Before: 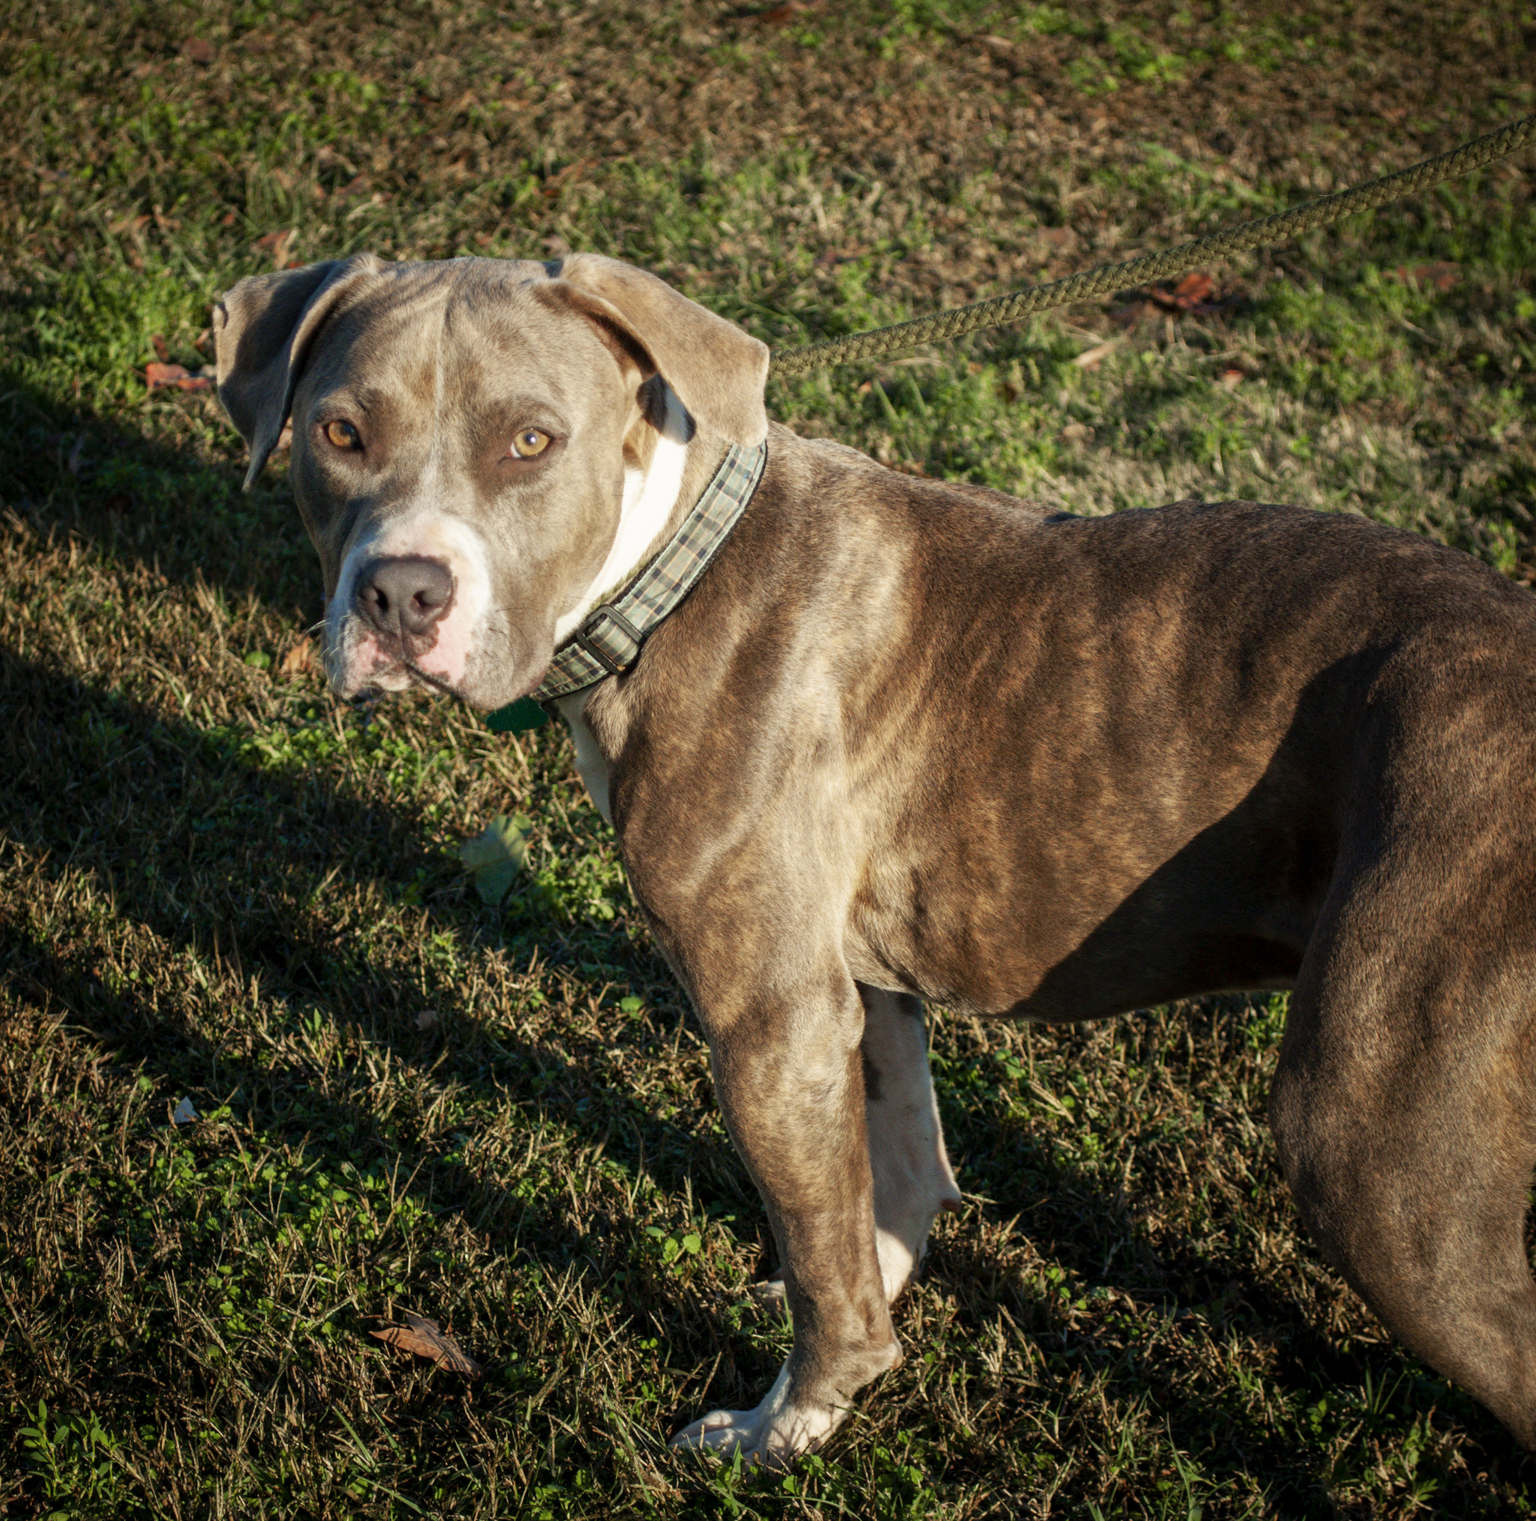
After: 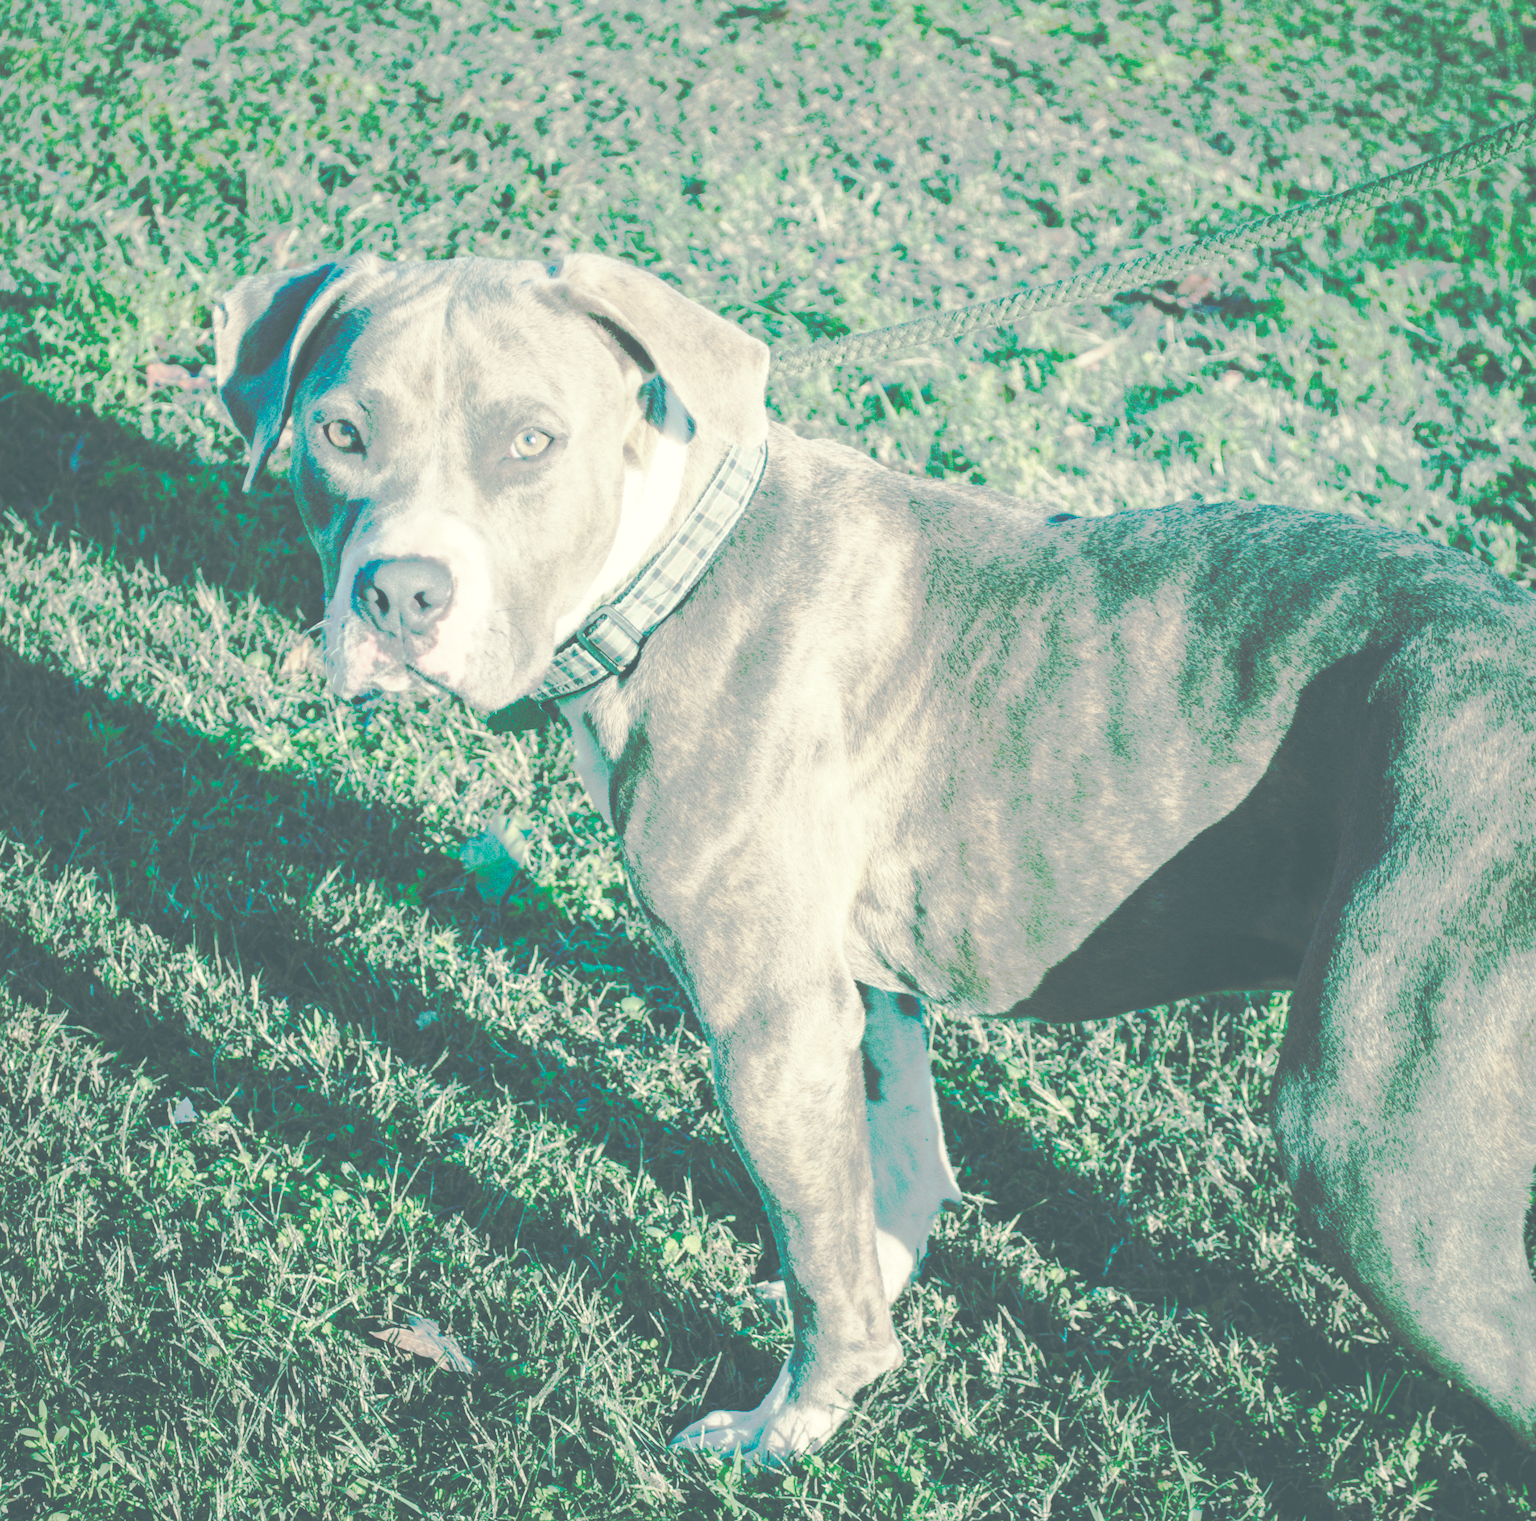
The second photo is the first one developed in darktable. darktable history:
tone curve: curves: ch0 [(0, 0) (0.003, 0.003) (0.011, 0.011) (0.025, 0.025) (0.044, 0.044) (0.069, 0.068) (0.1, 0.099) (0.136, 0.134) (0.177, 0.175) (0.224, 0.222) (0.277, 0.274) (0.335, 0.331) (0.399, 0.394) (0.468, 0.463) (0.543, 0.691) (0.623, 0.746) (0.709, 0.804) (0.801, 0.865) (0.898, 0.931) (1, 1)], preserve colors none
color look up table: target L [98.97, 98.6, 98.11, 94.32, 90, 93.67, 95.59, 93.44, 87.82, 90.29, 84.46, 73.66, 68.13, 64.51, 48.61, 200, 98.35, 89.59, 86.54, 87.17, 80.78, 75.92, 78.84, 75.65, 56.91, 67.48, 51.92, 44.36, 41.57, 98.87, 98.4, 94.89, 84.47, 81.46, 80.64, 76.71, 63.97, 58.03, 60.57, 59.33, 59.37, 56.24, 43.65, 34.71, 99.08, 92.05, 87.3, 84.67, 63.52], target a [-2.275, -6.881, -7.804, -27.25, -53.3, -26.57, -15.9, -1.794, -46.76, -19.92, -61.04, -23.92, -43.18, -34, -22.85, 0, -4.186, 11.57, 6.193, 10.57, 30.58, 32.2, 26.73, 0.836, 50.05, -8.674, 42.7, 11.86, -5.824, -0.973, 0.093, 6.55, 28.06, 21.64, 3.376, -9.518, 61.83, 54.81, -4.1, 19.59, 1.116, -10.03, 21.36, 7.588, -1.551, -26.46, -43.99, -18.21, -20.75], target b [10.22, 30.88, 35.66, 2.294, 14.52, 22.39, 17.76, 31.96, 9.488, 50.64, 45.58, 20.45, 23.48, 1.704, 9.124, 0, 19.99, 14.56, 46.52, 12.08, 1.048, 34.63, 17.58, 22.93, -11.2, 3.847, 4.045, -2.211, 0.5, 8.061, 6.876, 1.342, -13.34, -3.03, 0.677, -25.48, -43.75, -30.2, -46.89, -29.97, -15.45, -18.74, -24.33, -28.96, 7.327, 2.601, -8.951, -7.122, -10.11], num patches 49
